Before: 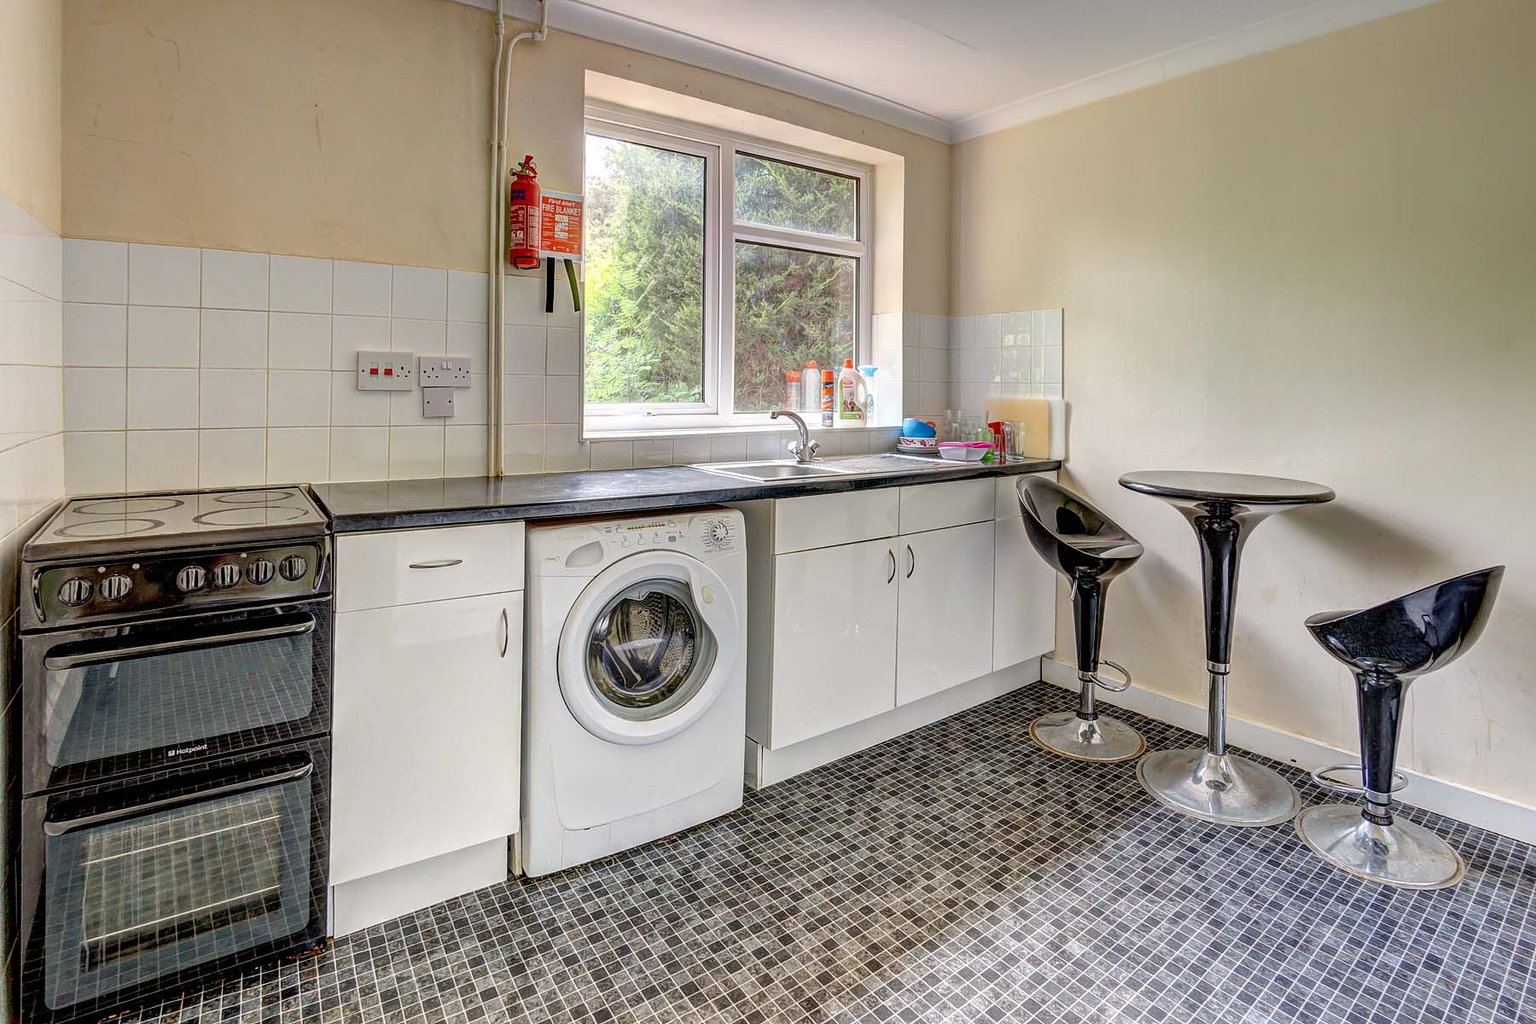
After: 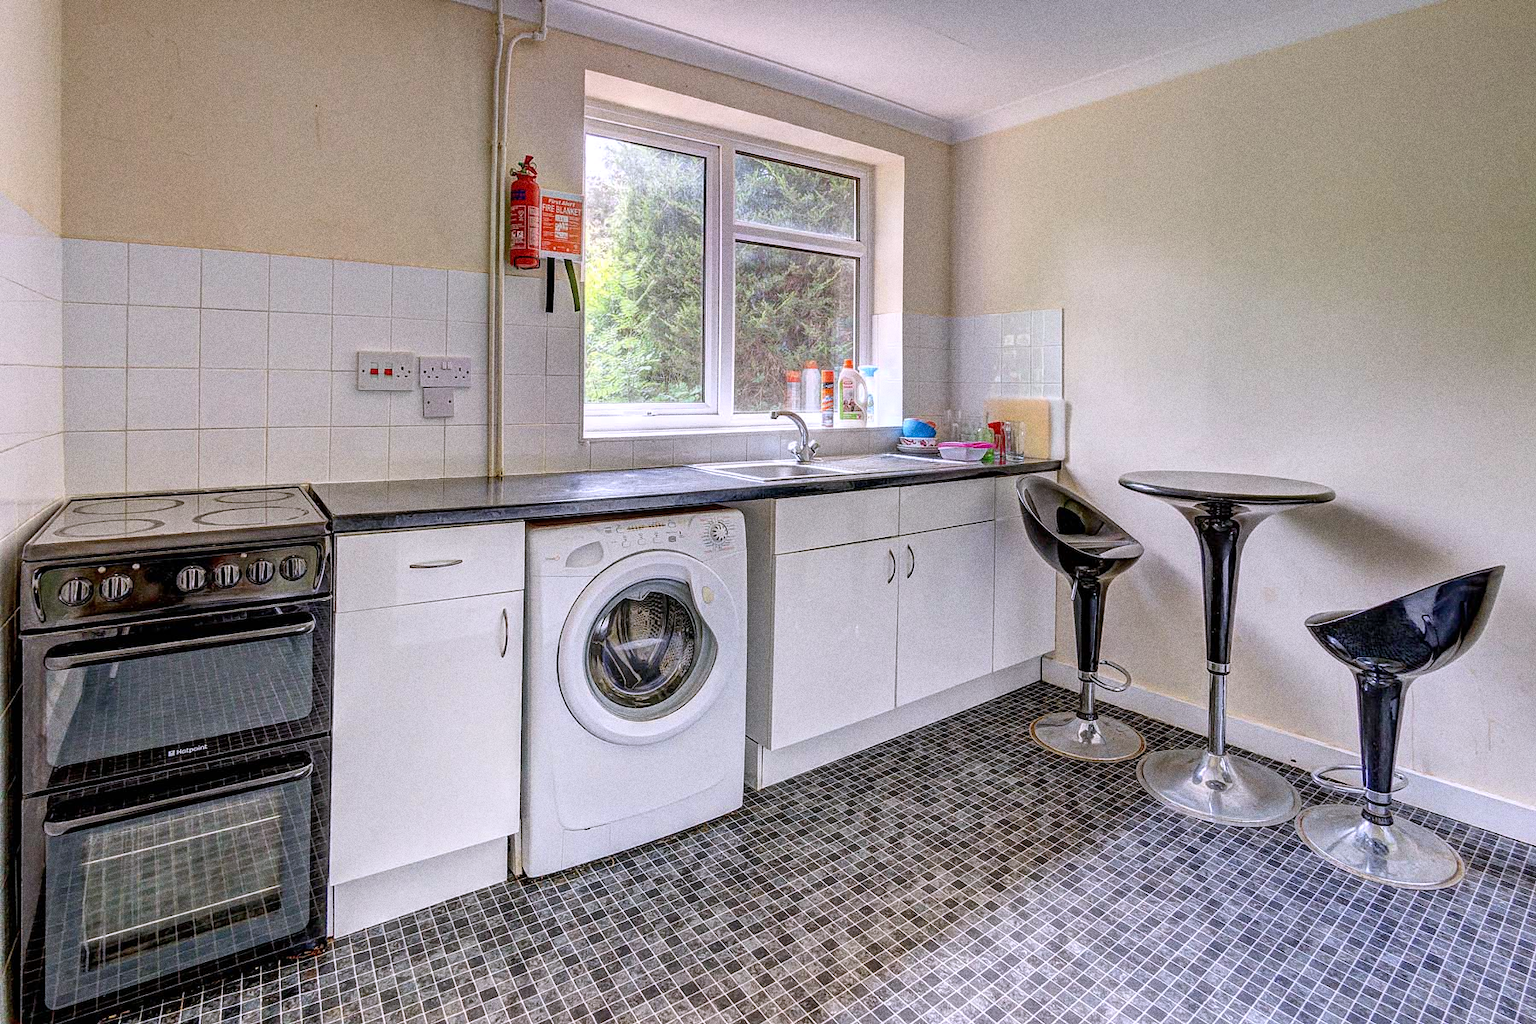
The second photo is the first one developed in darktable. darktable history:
white balance: red 1.004, blue 1.096
grain: coarseness 0.09 ISO, strength 40%
